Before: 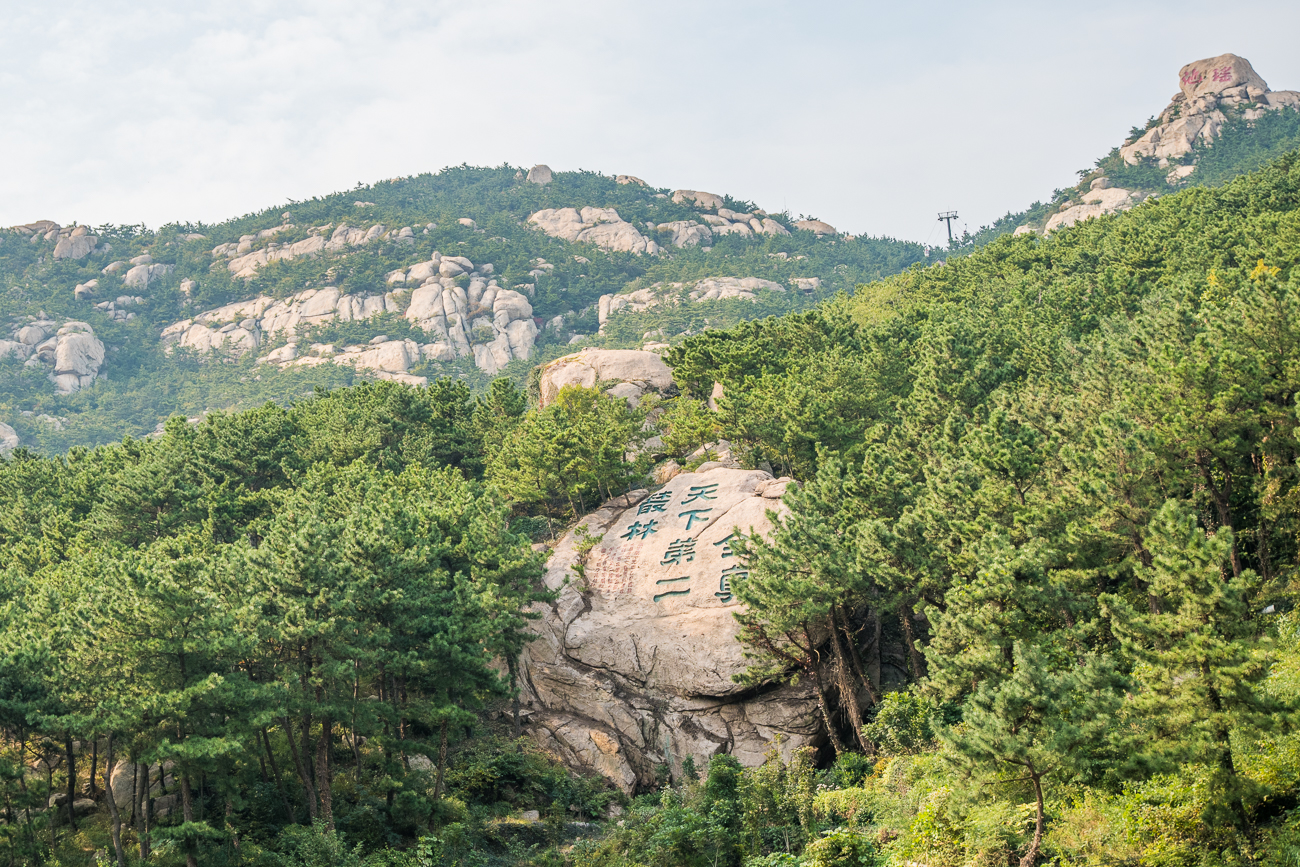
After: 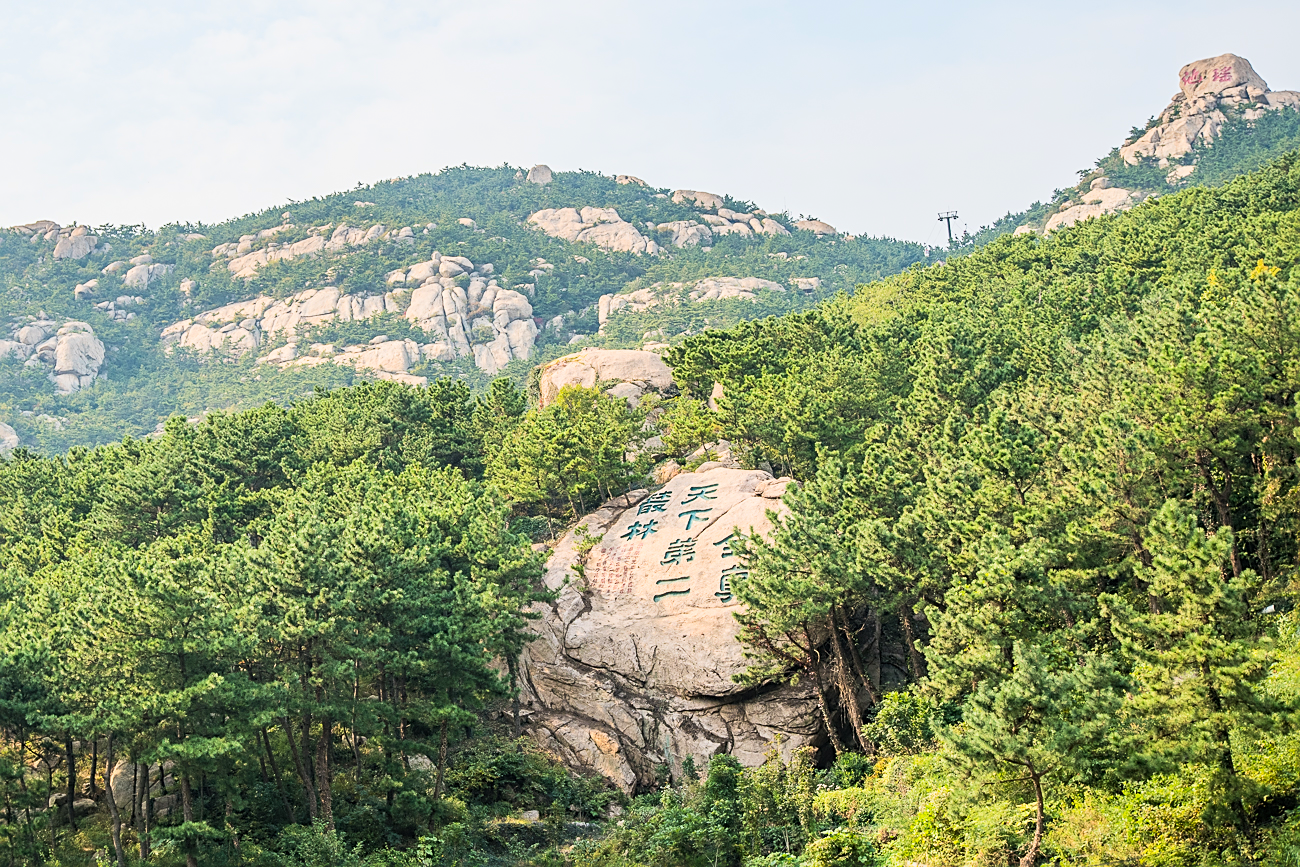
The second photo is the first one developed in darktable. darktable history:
contrast brightness saturation: contrast 0.2, brightness 0.16, saturation 0.22
sharpen: on, module defaults
exposure: exposure -0.157 EV, compensate highlight preservation false
